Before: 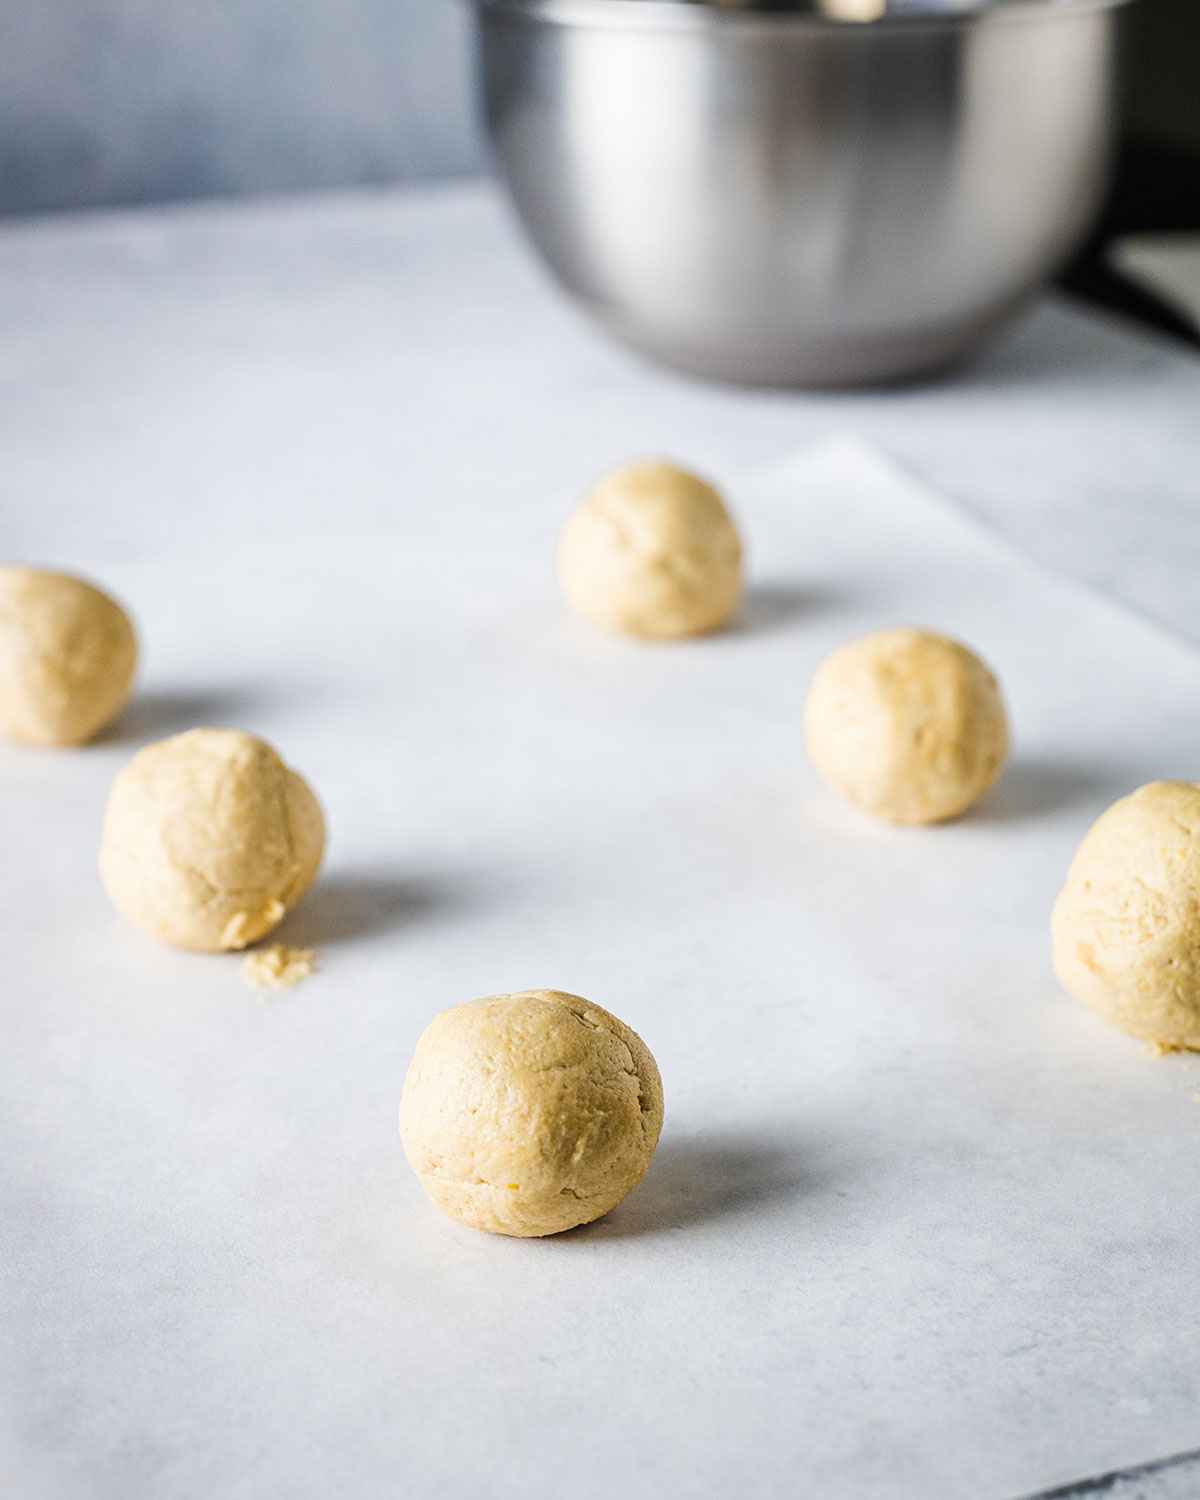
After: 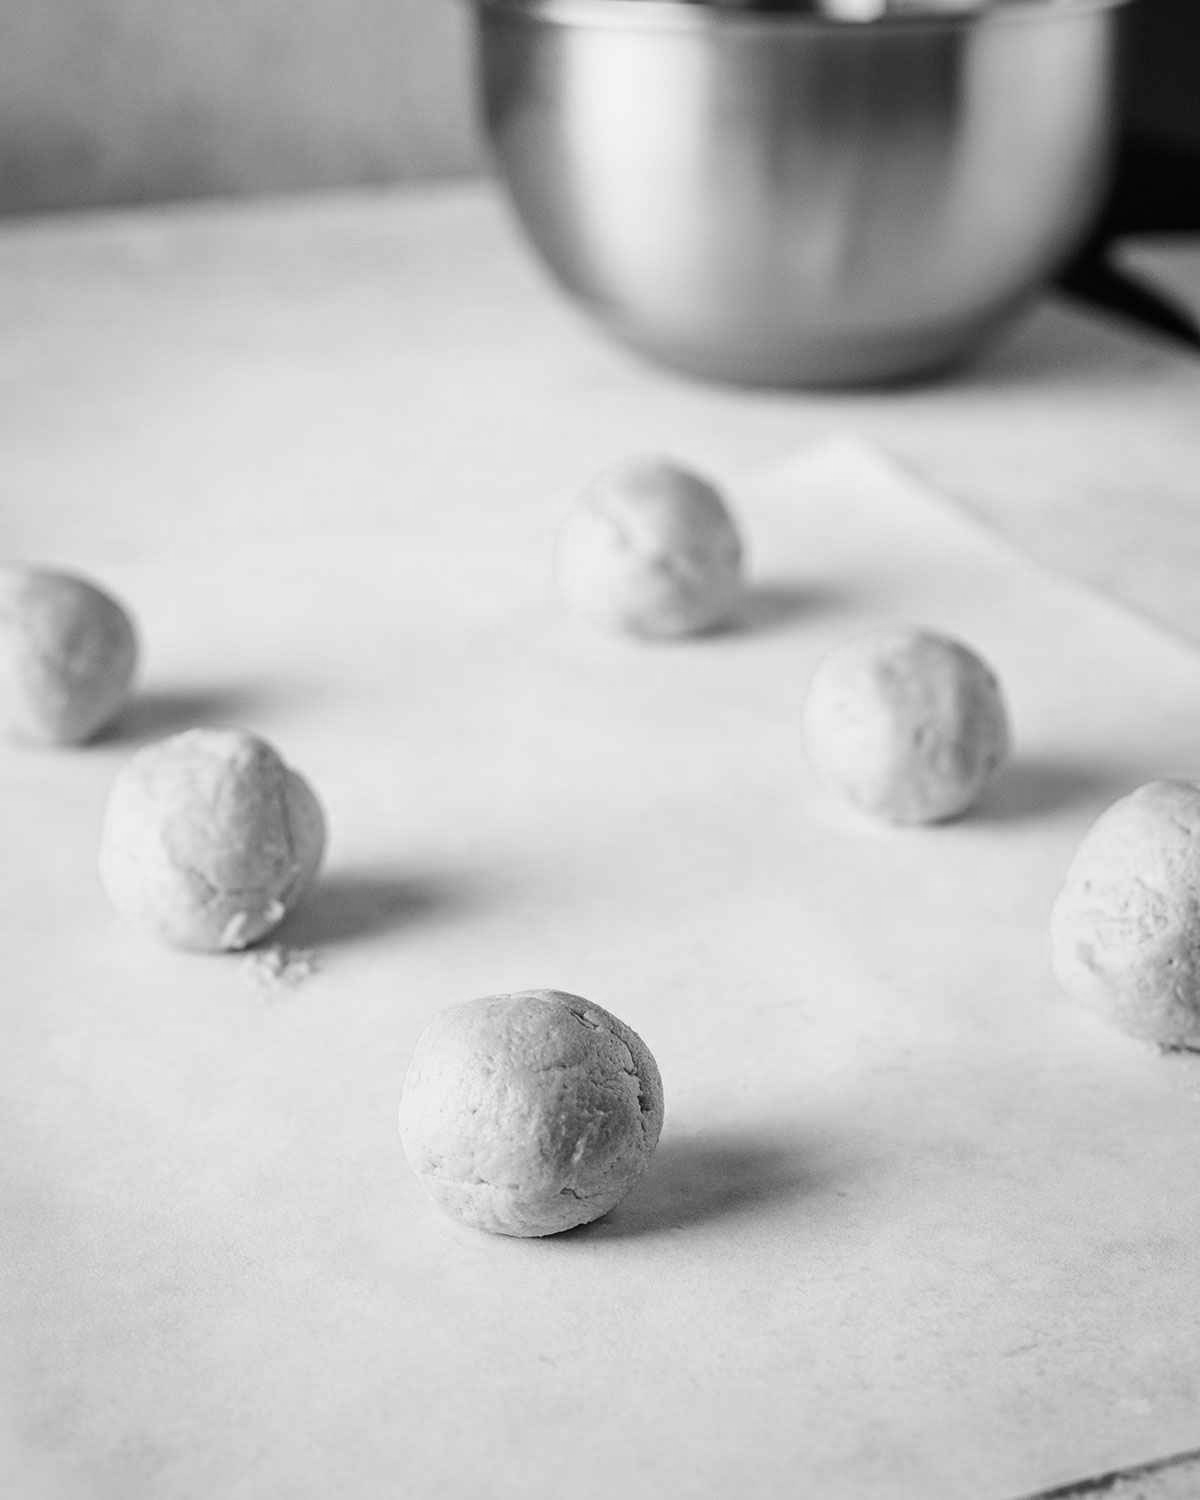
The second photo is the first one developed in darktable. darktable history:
color calibration: output gray [0.22, 0.42, 0.37, 0], illuminant same as pipeline (D50), adaptation XYZ, x 0.346, y 0.359, temperature 5009.31 K
